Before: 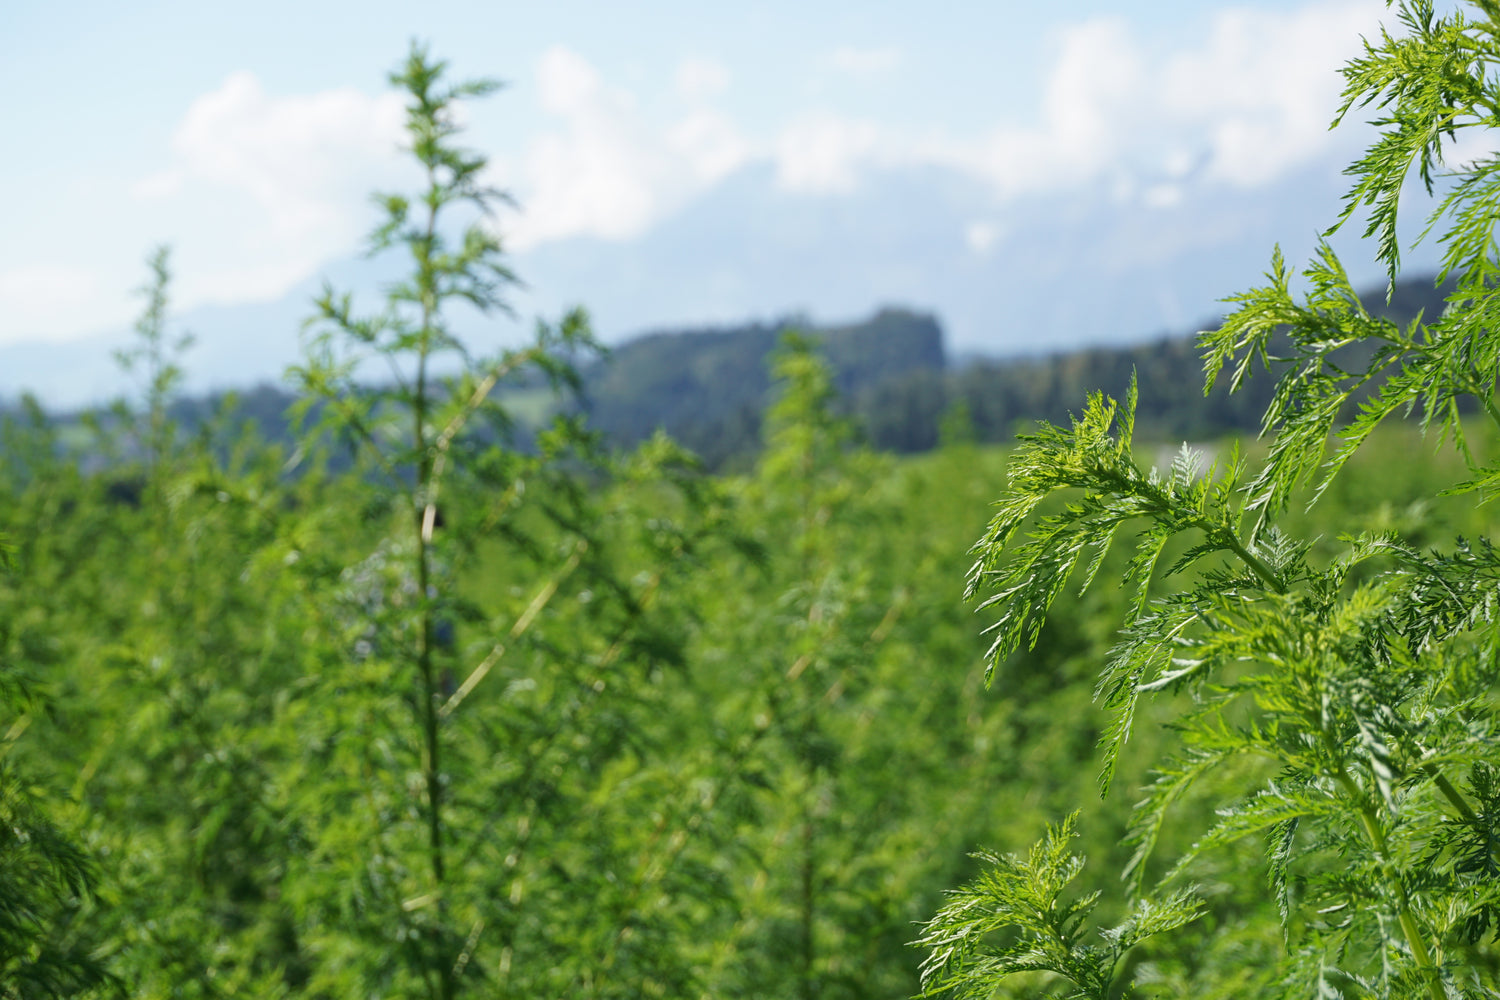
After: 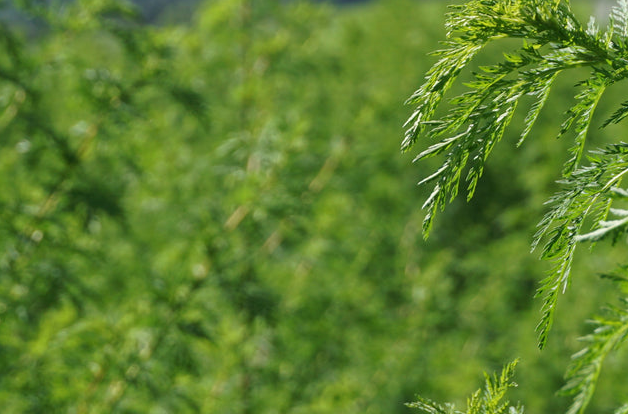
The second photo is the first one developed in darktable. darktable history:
crop: left 37.514%, top 45.069%, right 20.58%, bottom 13.391%
